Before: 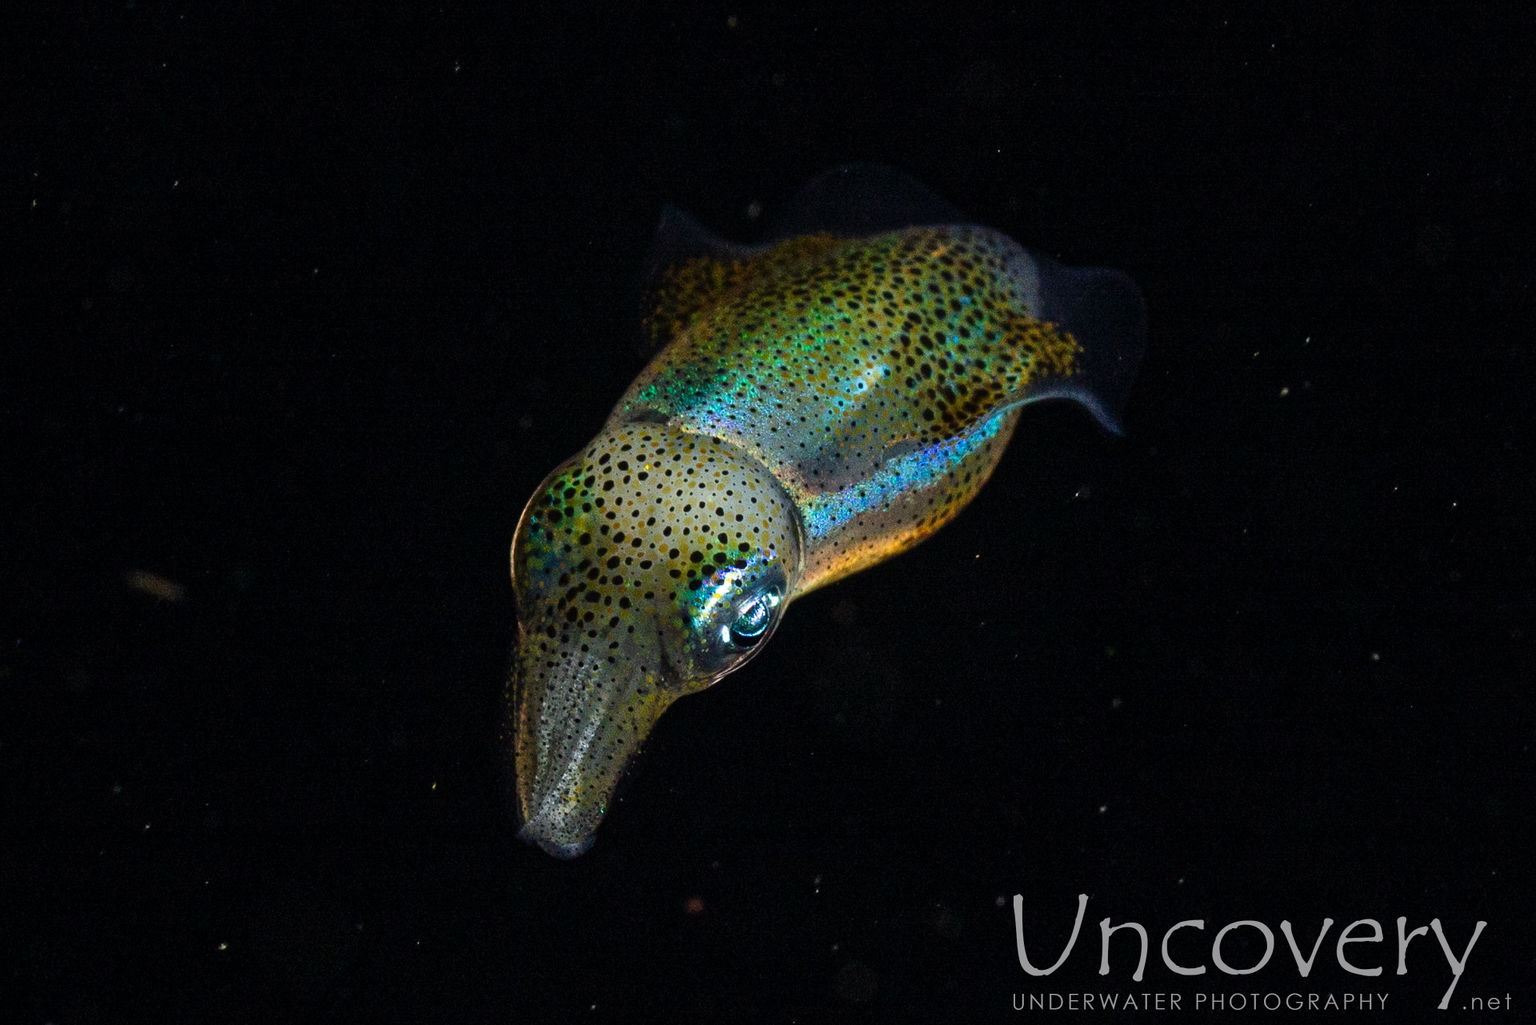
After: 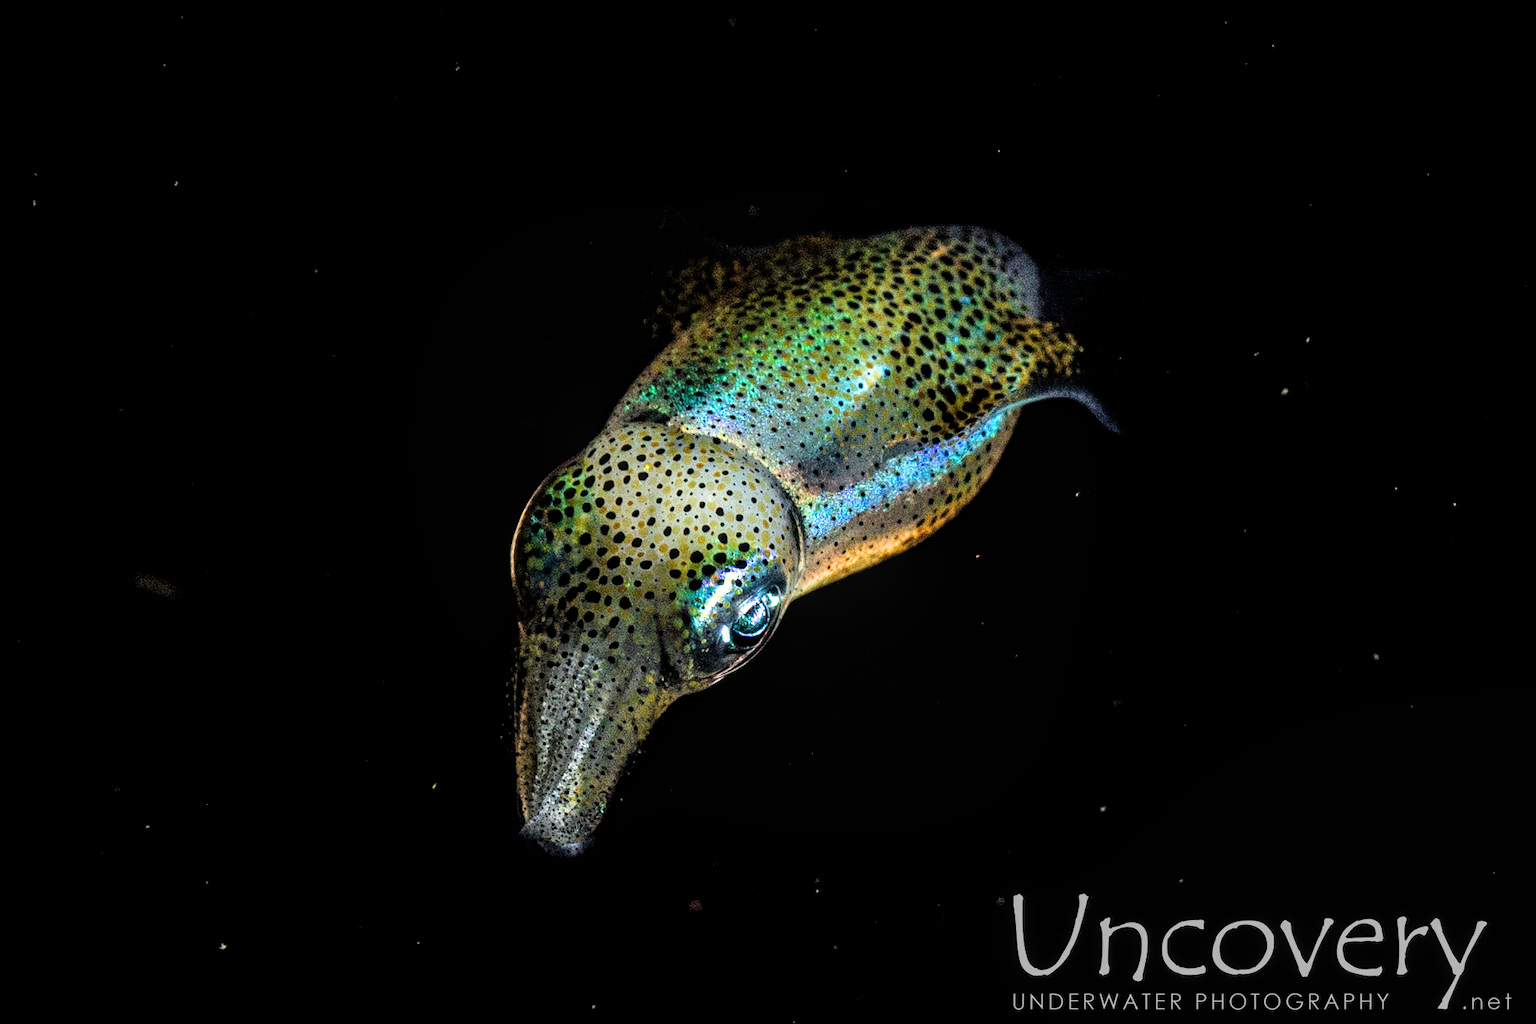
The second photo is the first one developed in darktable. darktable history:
filmic rgb: black relative exposure -5.11 EV, white relative exposure 3.19 EV, hardness 3.42, contrast 1.185, highlights saturation mix -31.05%
local contrast: detail 130%
exposure: black level correction 0, exposure 0.693 EV, compensate highlight preservation false
